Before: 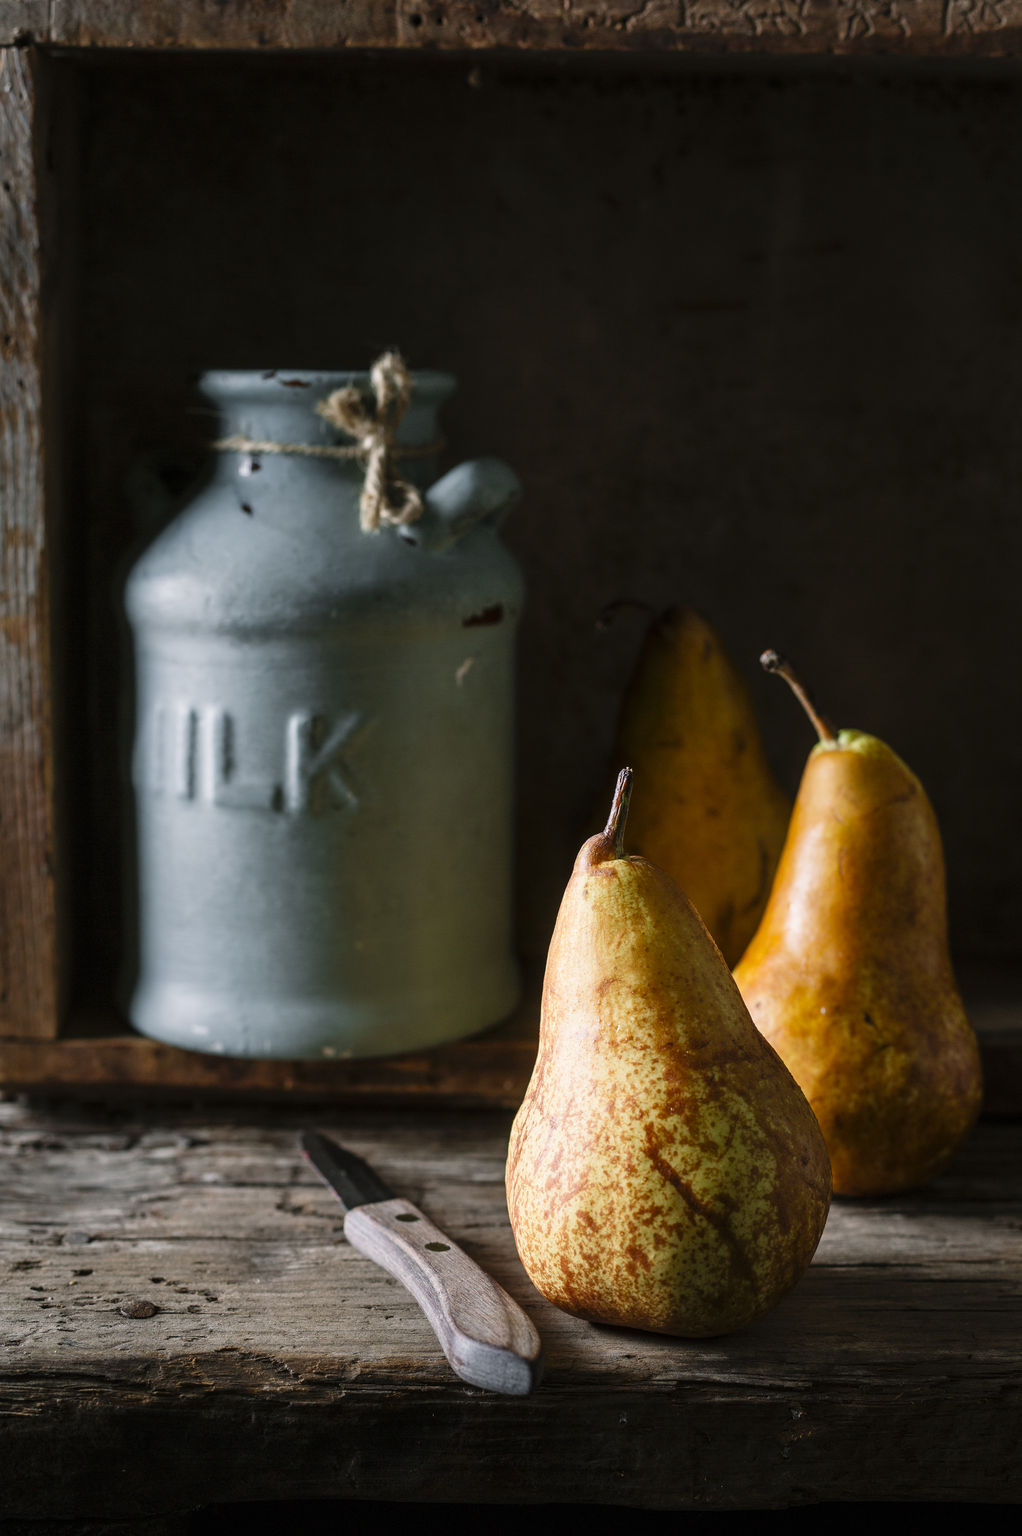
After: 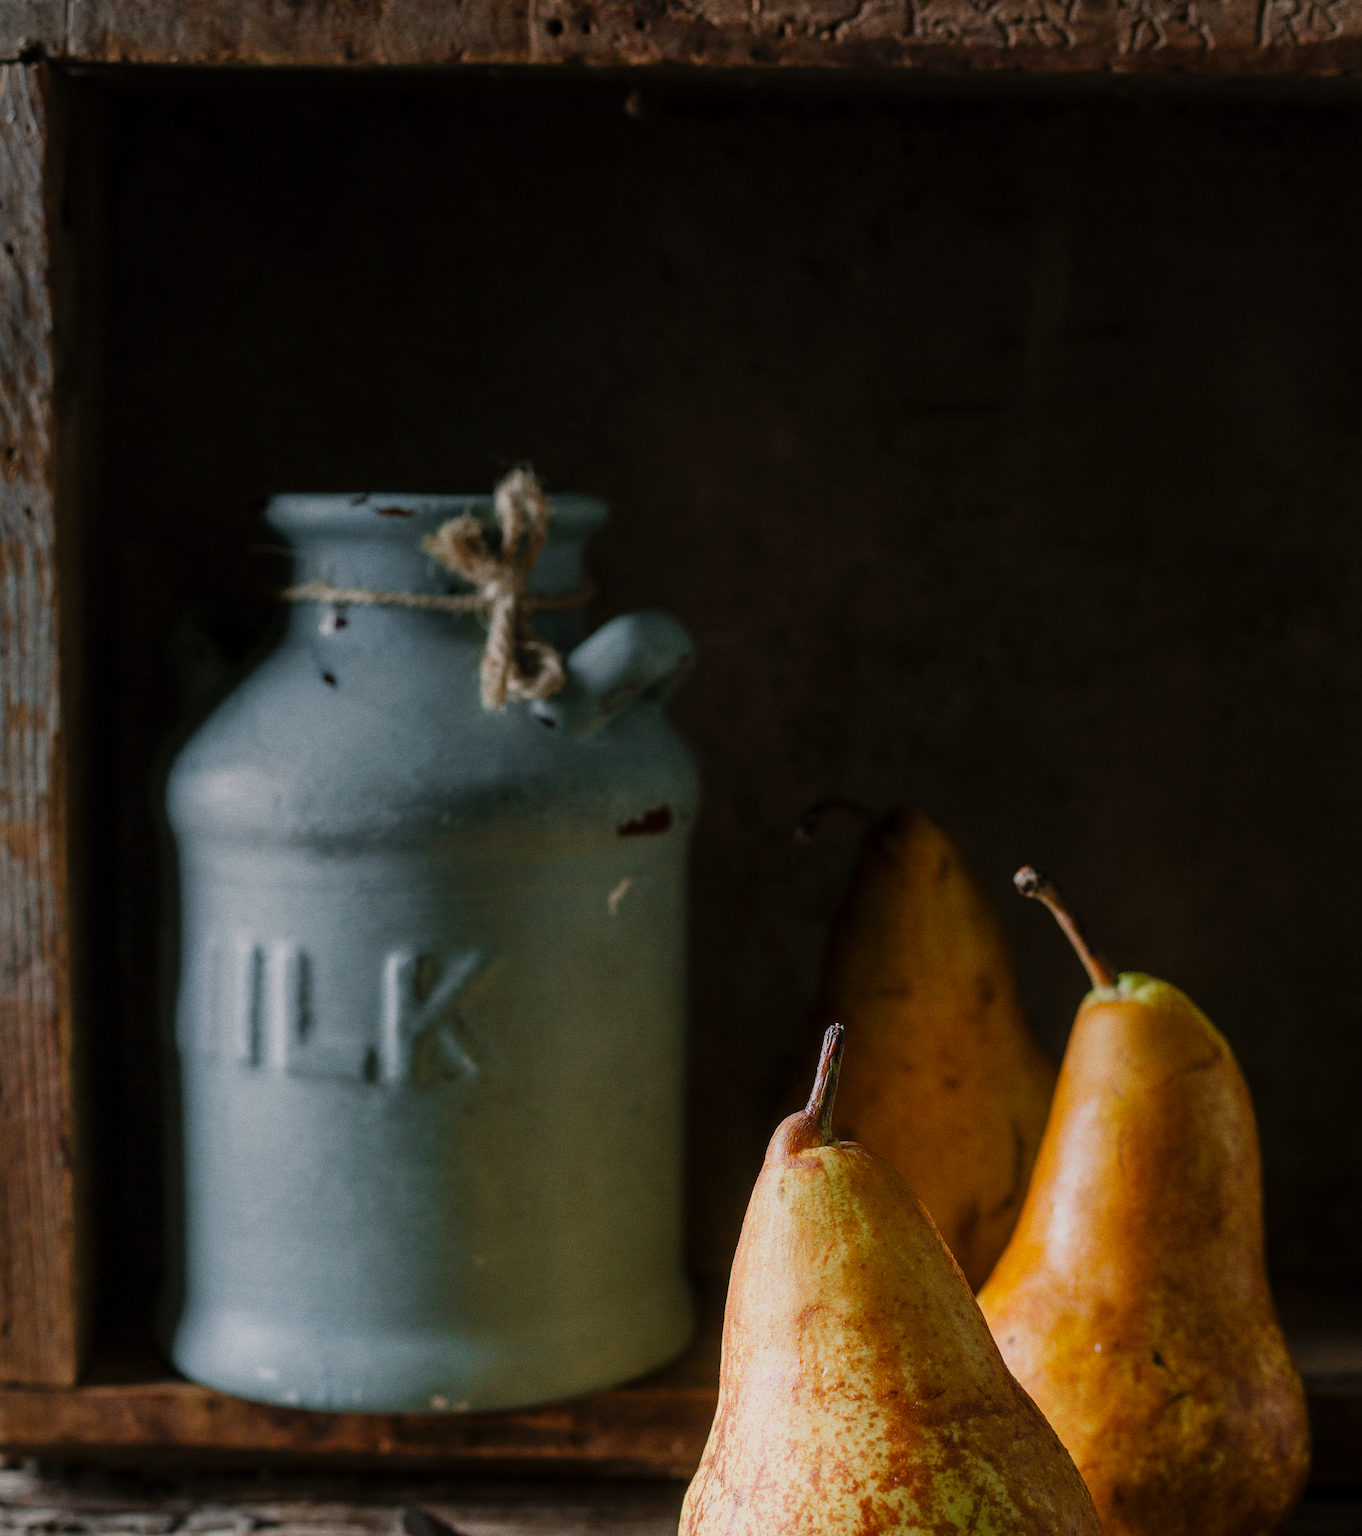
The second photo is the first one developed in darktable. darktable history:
grain: coarseness 0.09 ISO
crop: bottom 24.988%
graduated density: rotation -0.352°, offset 57.64
tone equalizer: -8 EV 0.25 EV, -7 EV 0.417 EV, -6 EV 0.417 EV, -5 EV 0.25 EV, -3 EV -0.25 EV, -2 EV -0.417 EV, -1 EV -0.417 EV, +0 EV -0.25 EV, edges refinement/feathering 500, mask exposure compensation -1.57 EV, preserve details guided filter
